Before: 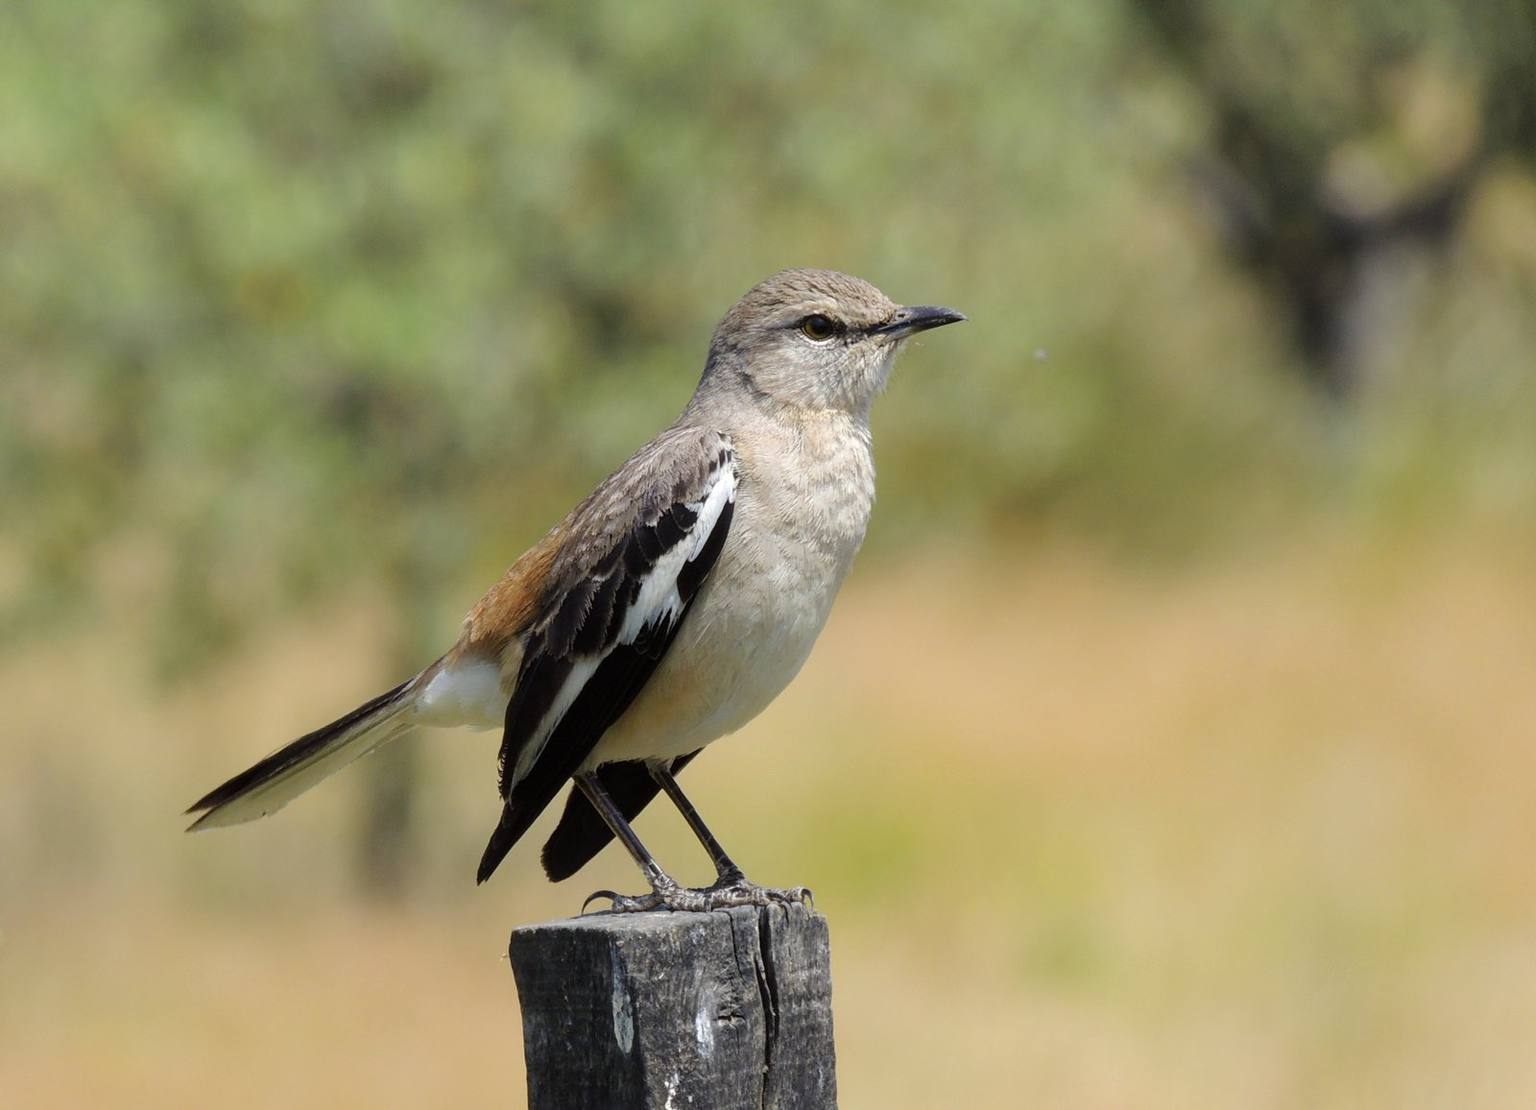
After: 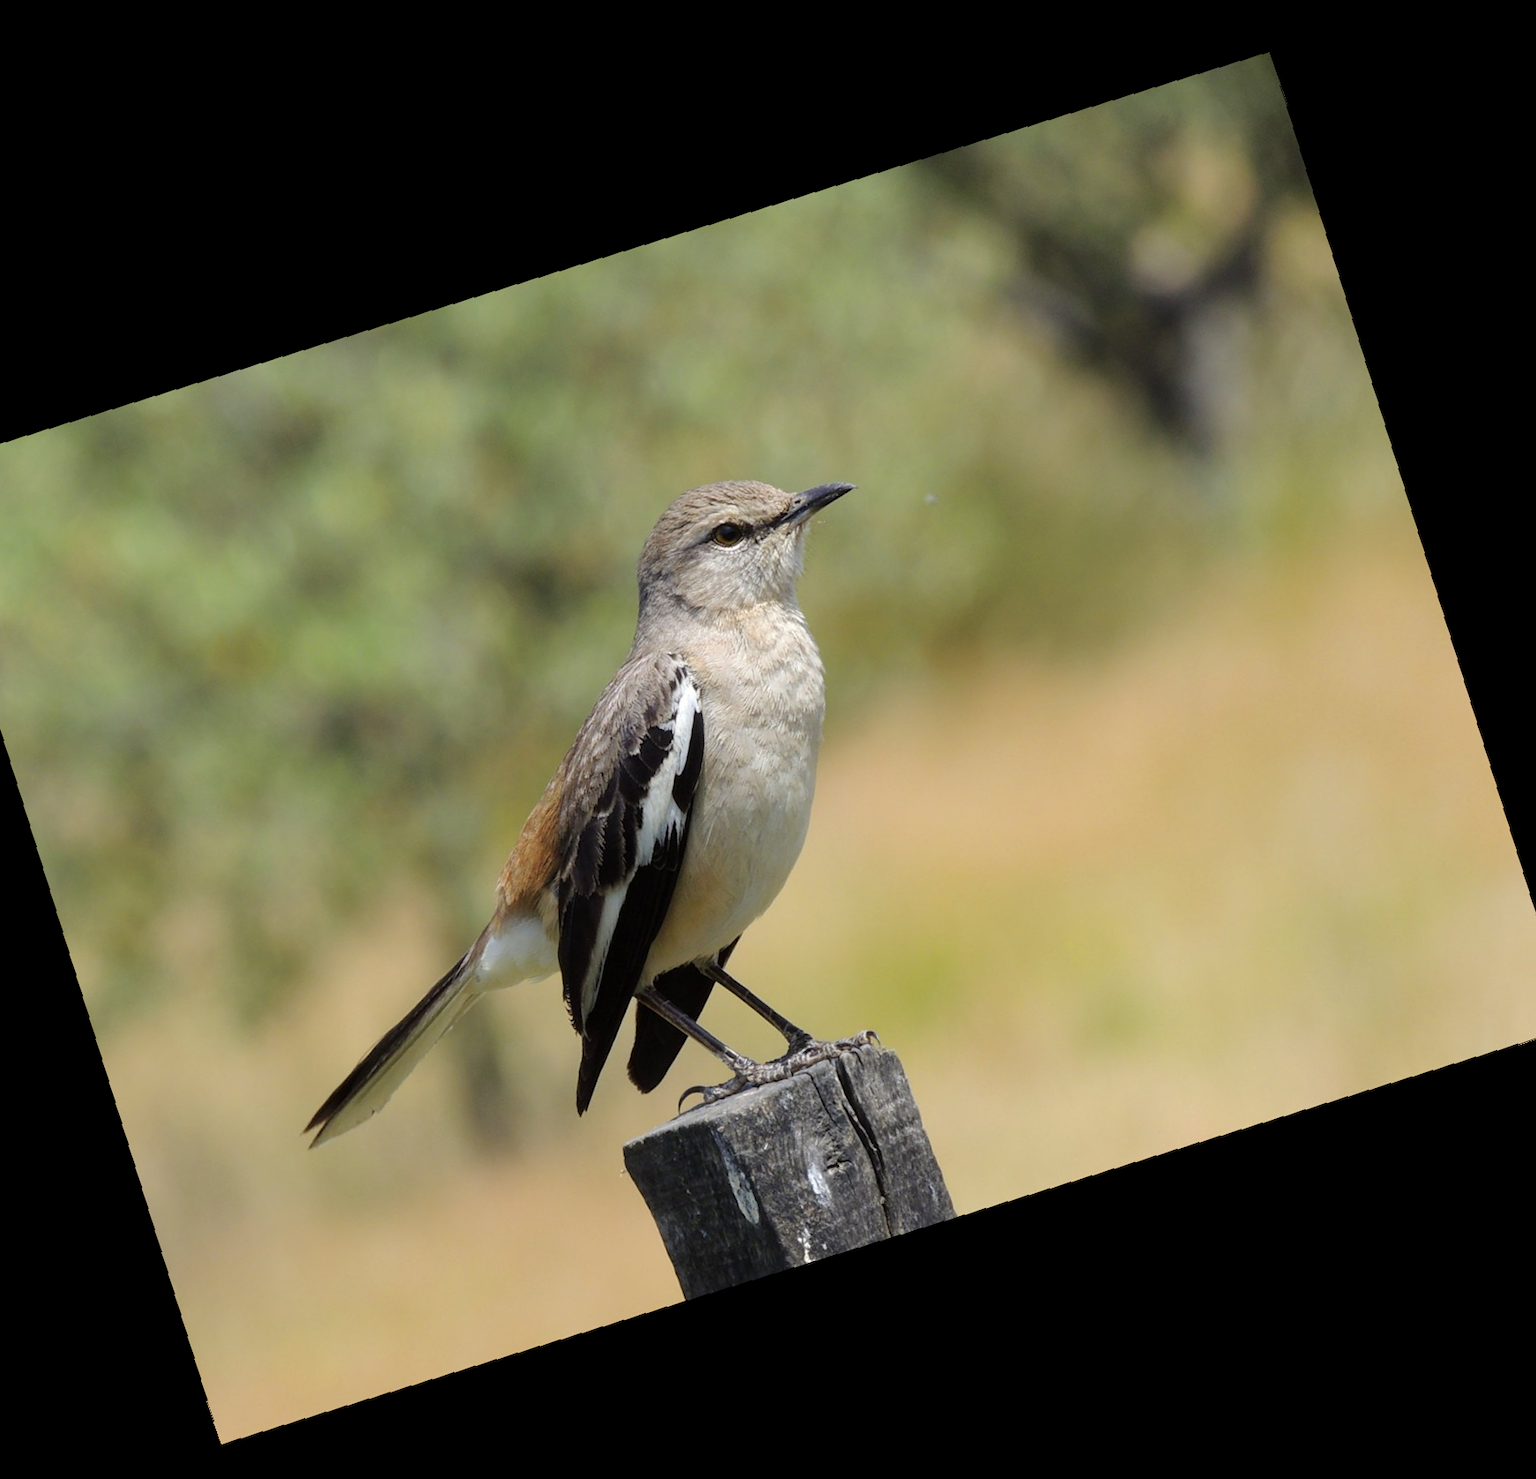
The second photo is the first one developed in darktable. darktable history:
crop and rotate: angle 19.43°, left 6.812%, right 4.125%, bottom 1.087%
rotate and perspective: rotation 2.27°, automatic cropping off
